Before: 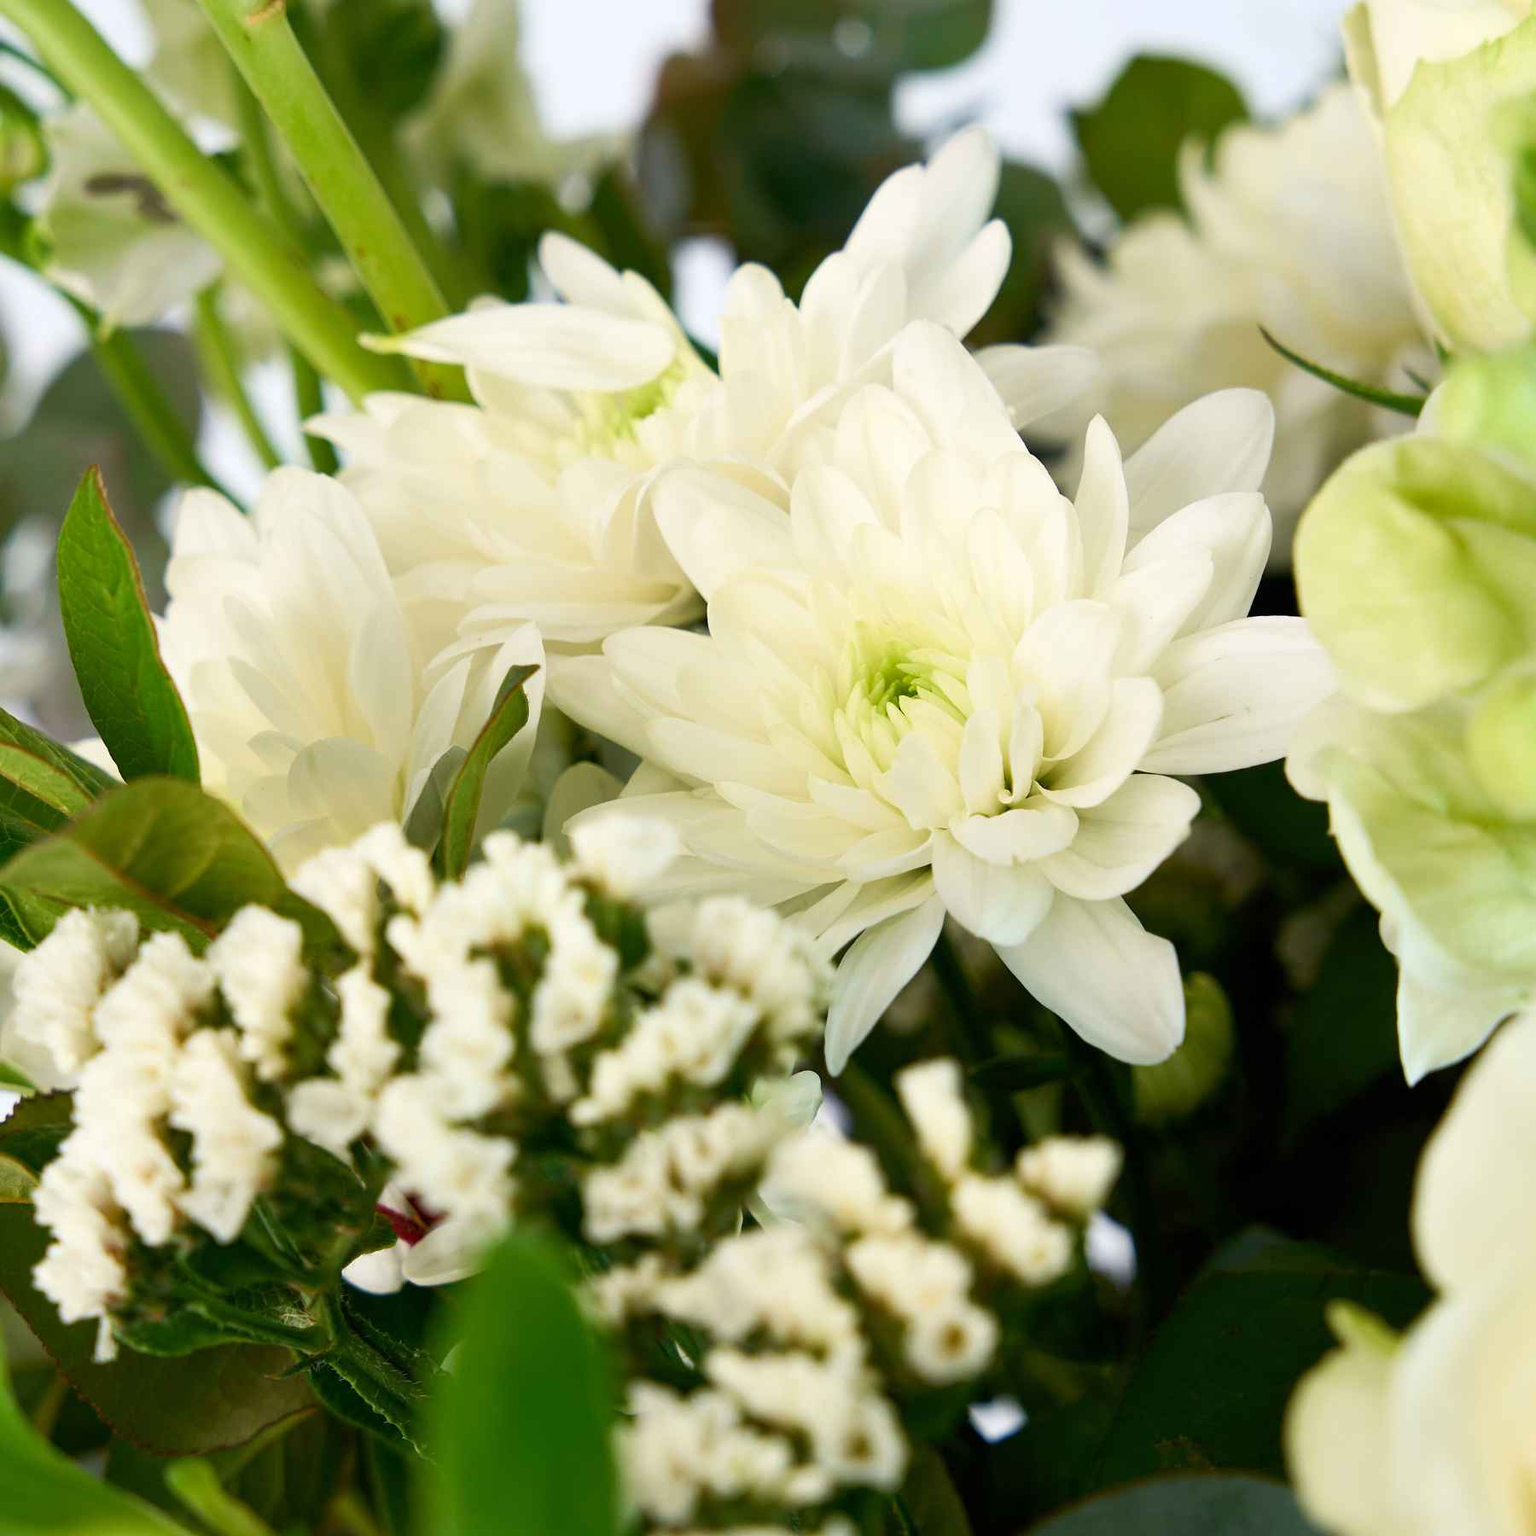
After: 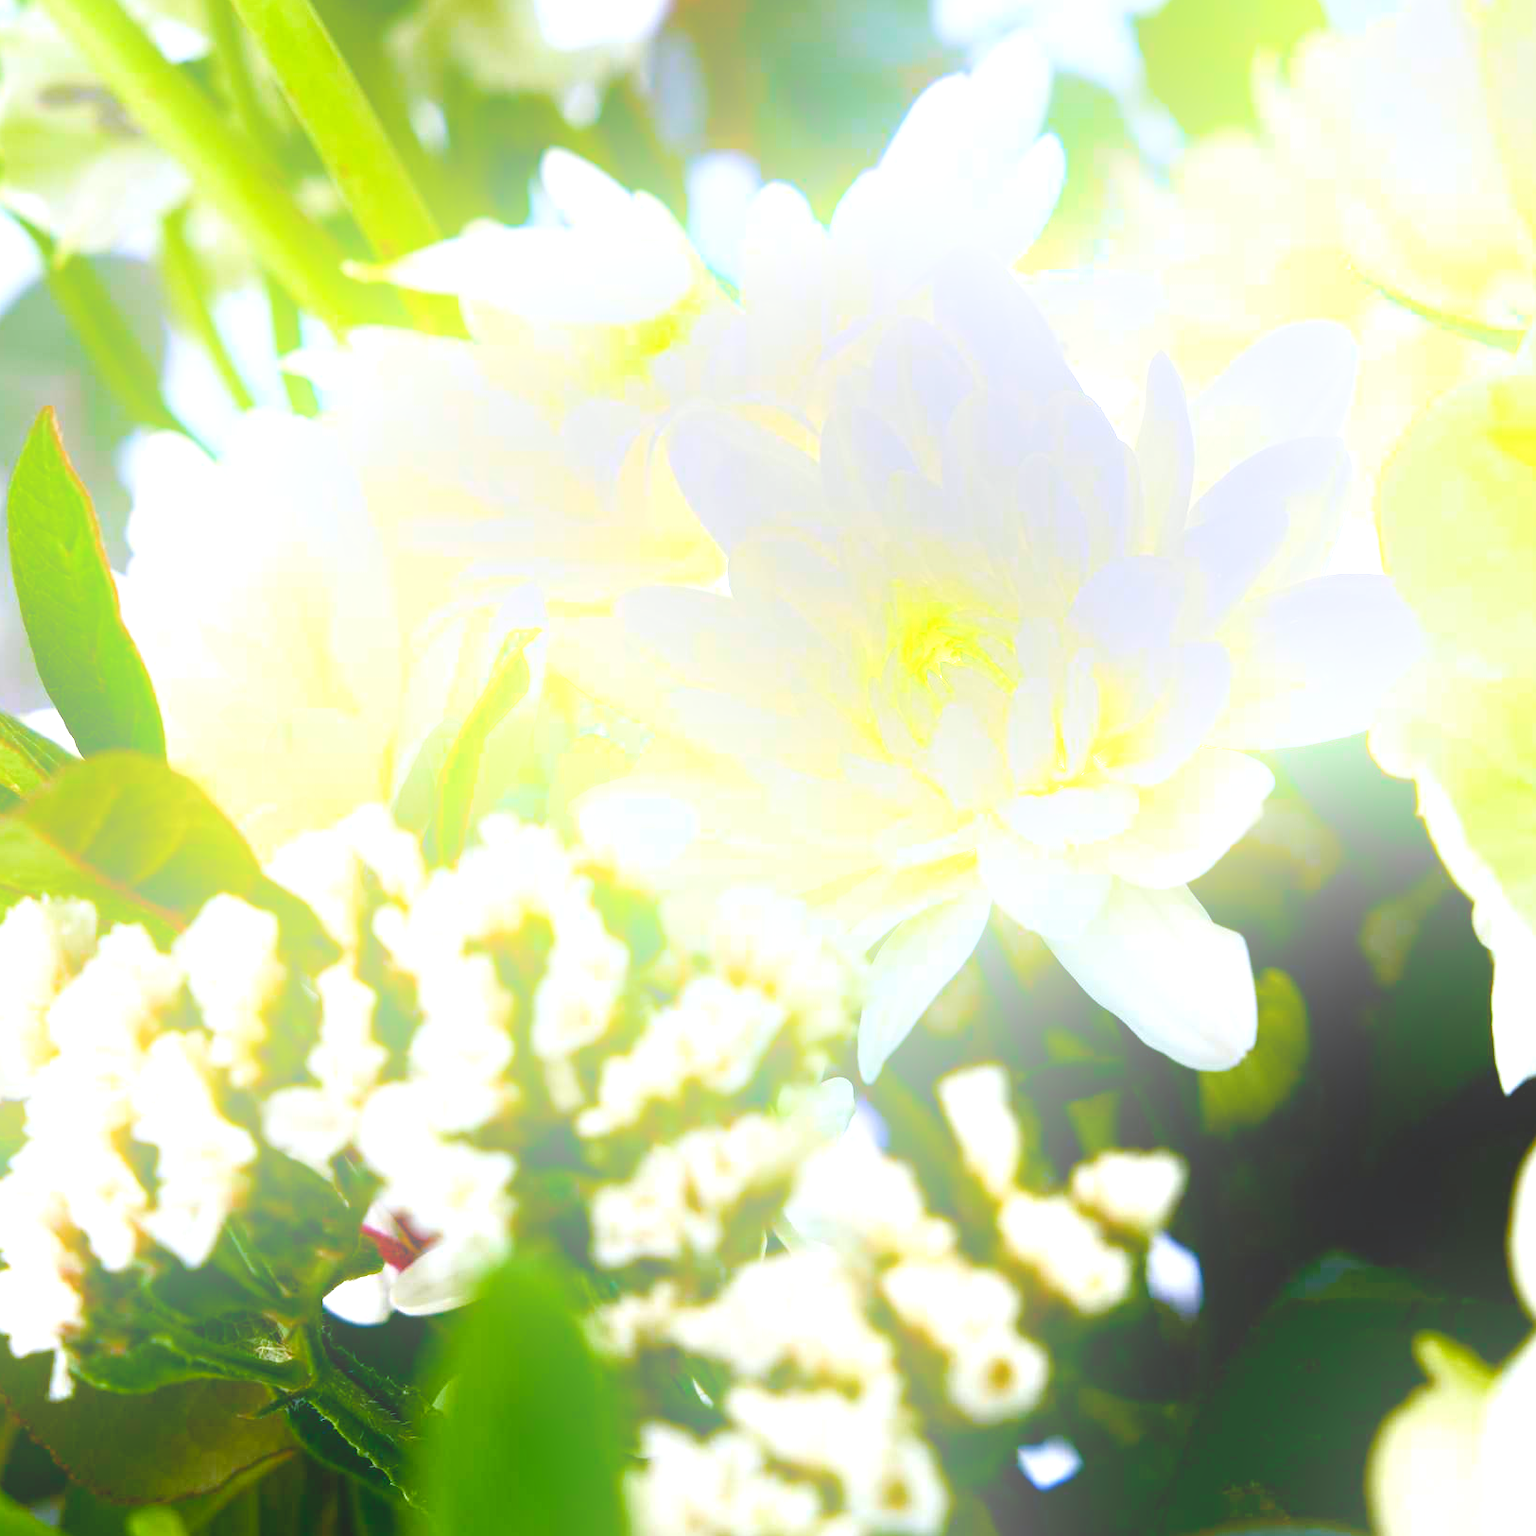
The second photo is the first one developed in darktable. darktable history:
crop: left 3.305%, top 6.436%, right 6.389%, bottom 3.258%
bloom: size 40%
color balance rgb: shadows lift › chroma 4.21%, shadows lift › hue 252.22°, highlights gain › chroma 1.36%, highlights gain › hue 50.24°, perceptual saturation grading › mid-tones 6.33%, perceptual saturation grading › shadows 72.44%, perceptual brilliance grading › highlights 11.59%, contrast 5.05%
exposure: exposure 0.3 EV, compensate highlight preservation false
white balance: red 0.948, green 1.02, blue 1.176
